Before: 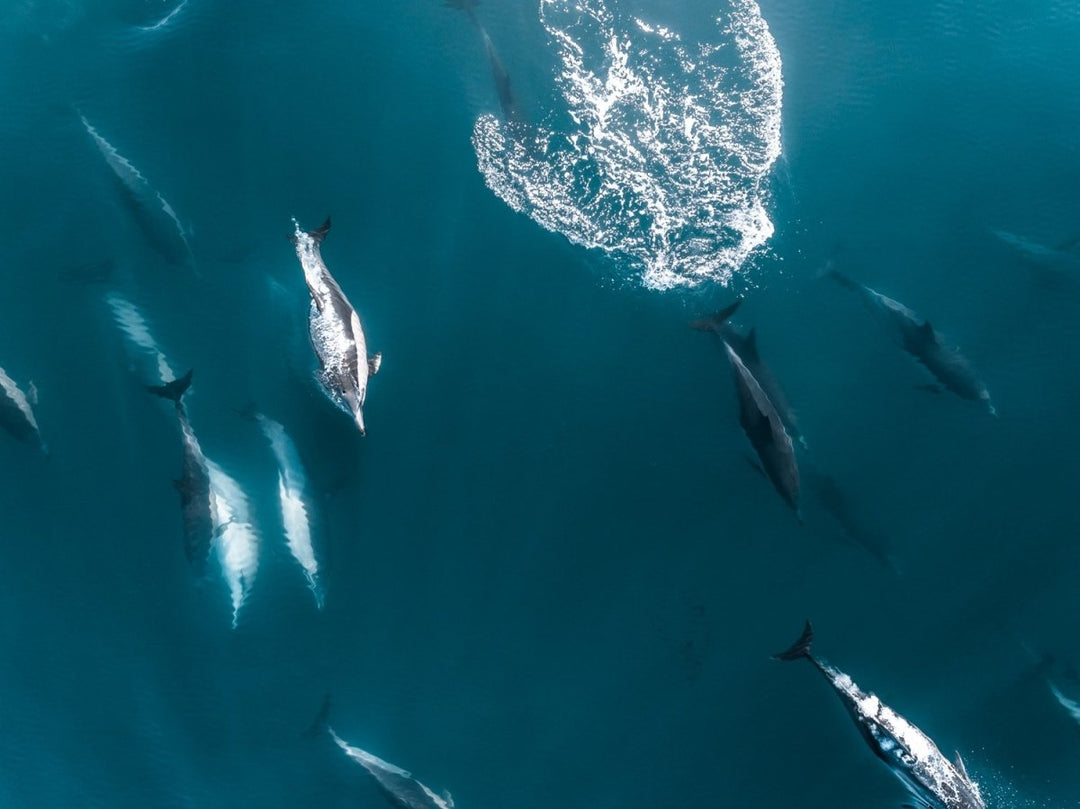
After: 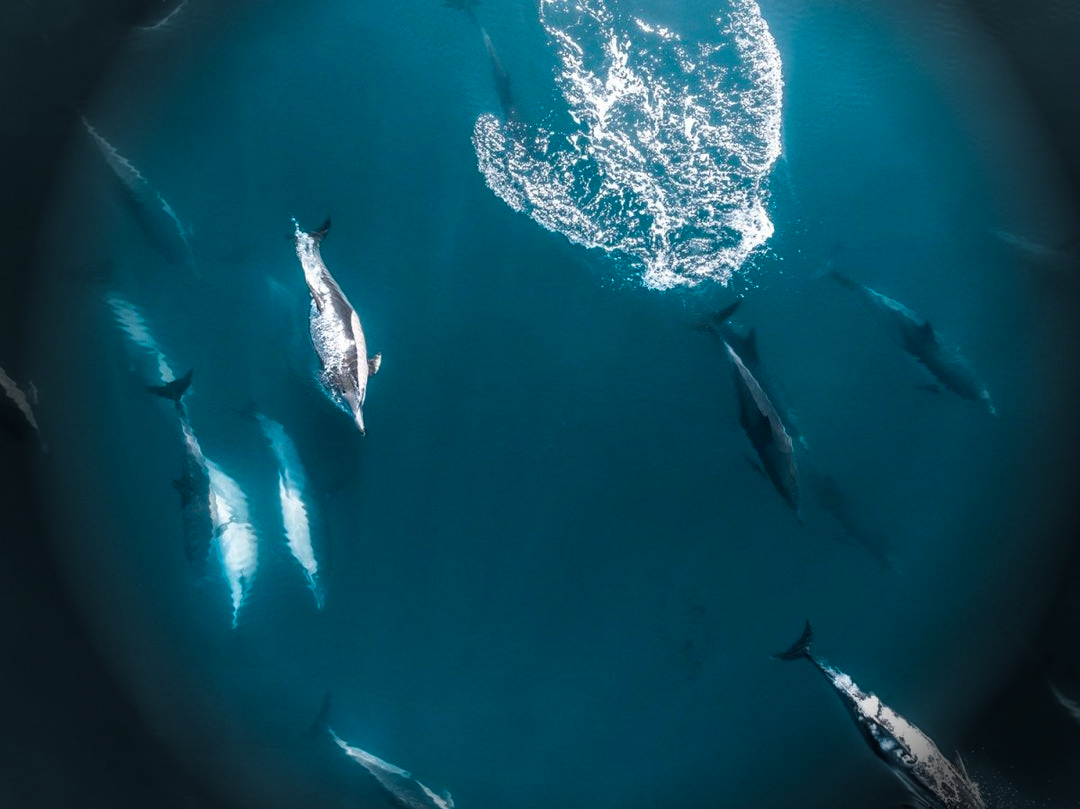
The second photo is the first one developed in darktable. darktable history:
color balance rgb: perceptual saturation grading › global saturation 20%, global vibrance 20%
vignetting: fall-off start 76.42%, fall-off radius 27.36%, brightness -0.872, center (0.037, -0.09), width/height ratio 0.971
